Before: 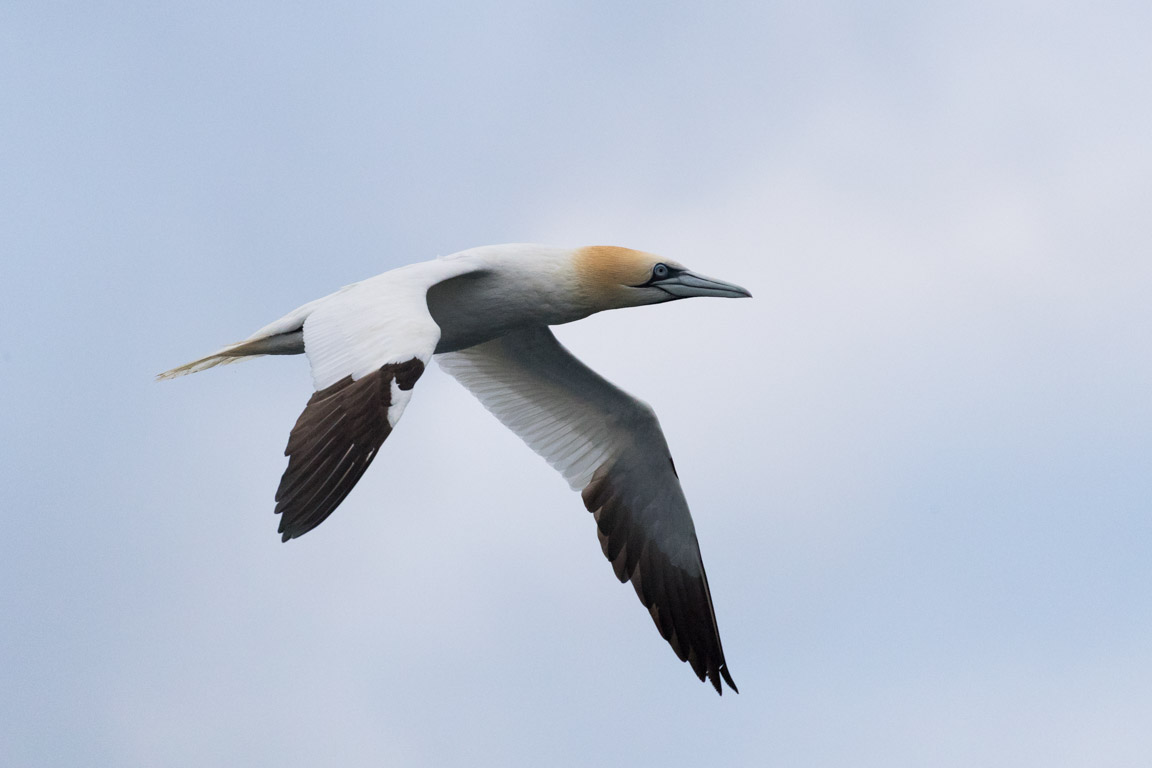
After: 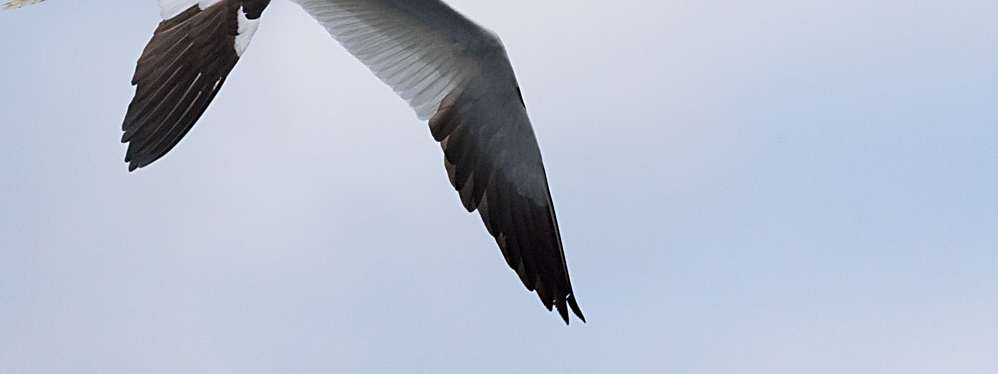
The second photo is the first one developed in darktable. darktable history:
sharpen: on, module defaults
crop and rotate: left 13.313%, top 48.33%, bottom 2.935%
